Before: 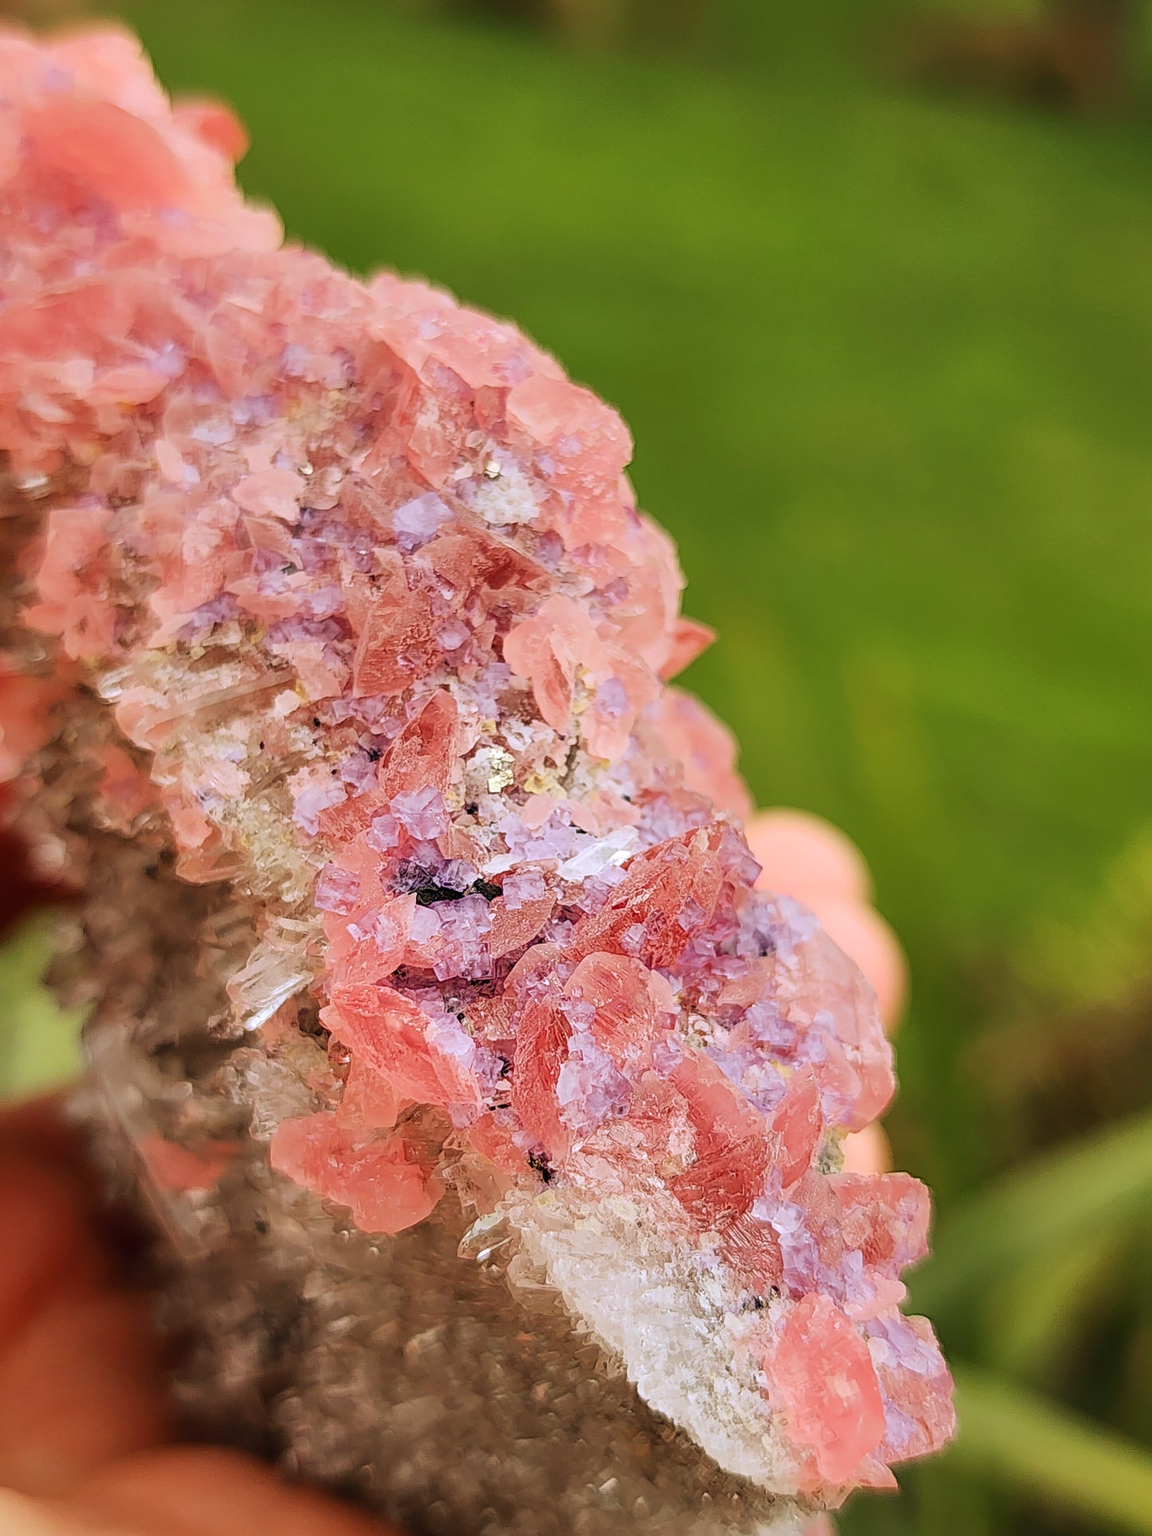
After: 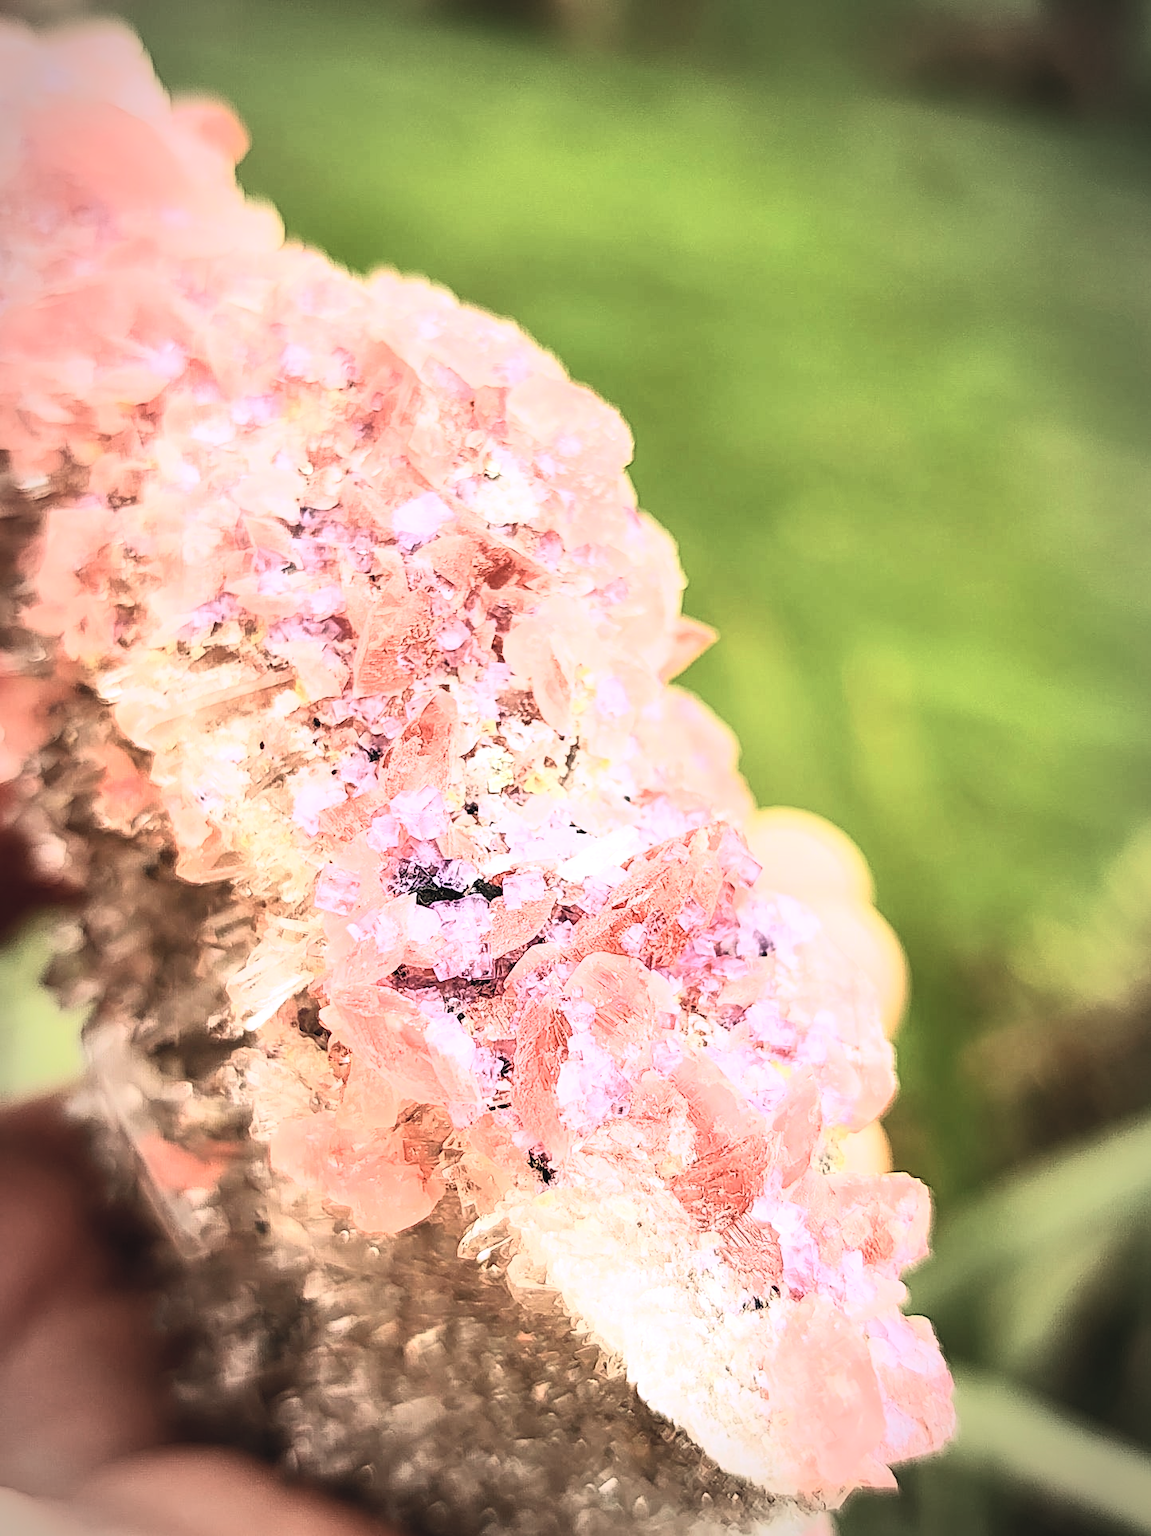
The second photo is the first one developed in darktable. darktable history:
vignetting: automatic ratio true, unbound false
tone equalizer: -8 EV -0.729 EV, -7 EV -0.702 EV, -6 EV -0.599 EV, -5 EV -0.419 EV, -3 EV 0.37 EV, -2 EV 0.6 EV, -1 EV 0.675 EV, +0 EV 0.727 EV, edges refinement/feathering 500, mask exposure compensation -1.57 EV, preserve details no
contrast brightness saturation: contrast 0.382, brightness 0.542
